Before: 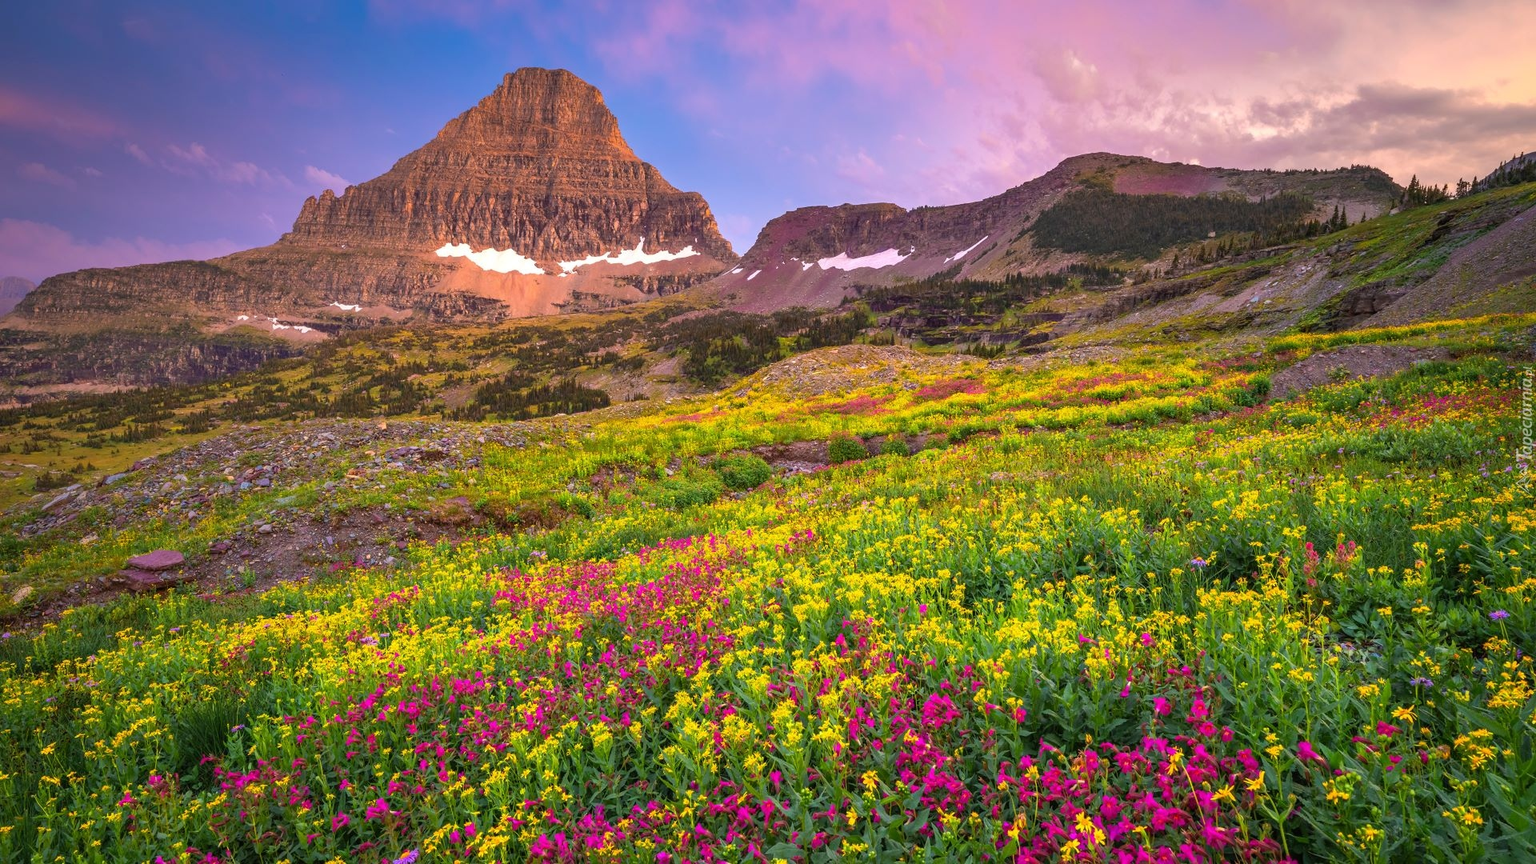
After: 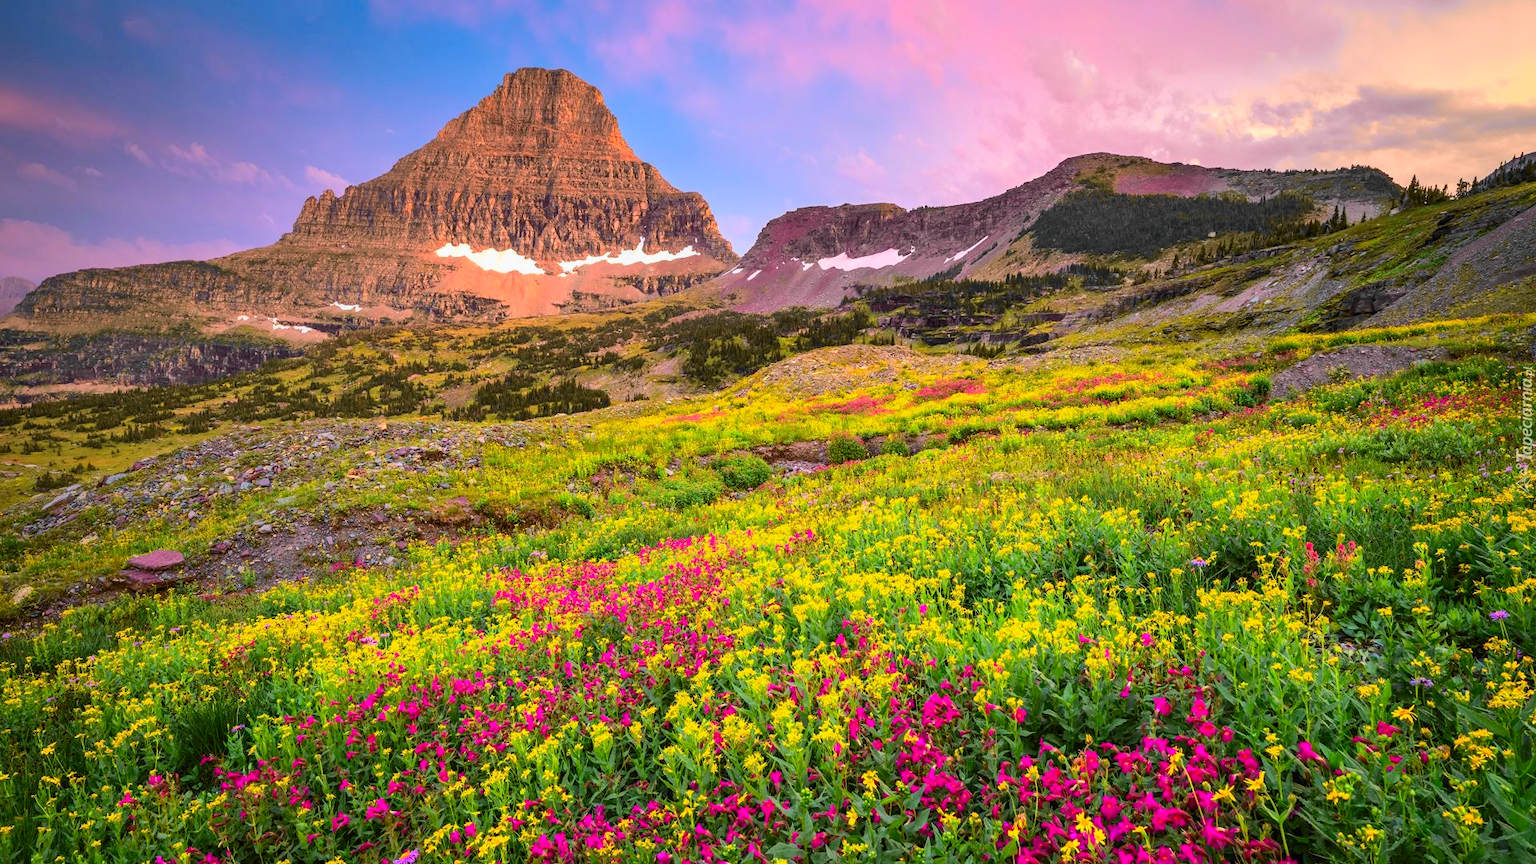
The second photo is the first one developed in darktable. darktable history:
tone curve: curves: ch0 [(0, 0) (0.071, 0.047) (0.266, 0.26) (0.483, 0.554) (0.753, 0.811) (1, 0.983)]; ch1 [(0, 0) (0.346, 0.307) (0.408, 0.387) (0.463, 0.465) (0.482, 0.493) (0.502, 0.499) (0.517, 0.502) (0.55, 0.548) (0.597, 0.61) (0.651, 0.698) (1, 1)]; ch2 [(0, 0) (0.346, 0.34) (0.434, 0.46) (0.485, 0.494) (0.5, 0.498) (0.517, 0.506) (0.526, 0.545) (0.583, 0.61) (0.625, 0.659) (1, 1)], color space Lab, independent channels, preserve colors none
